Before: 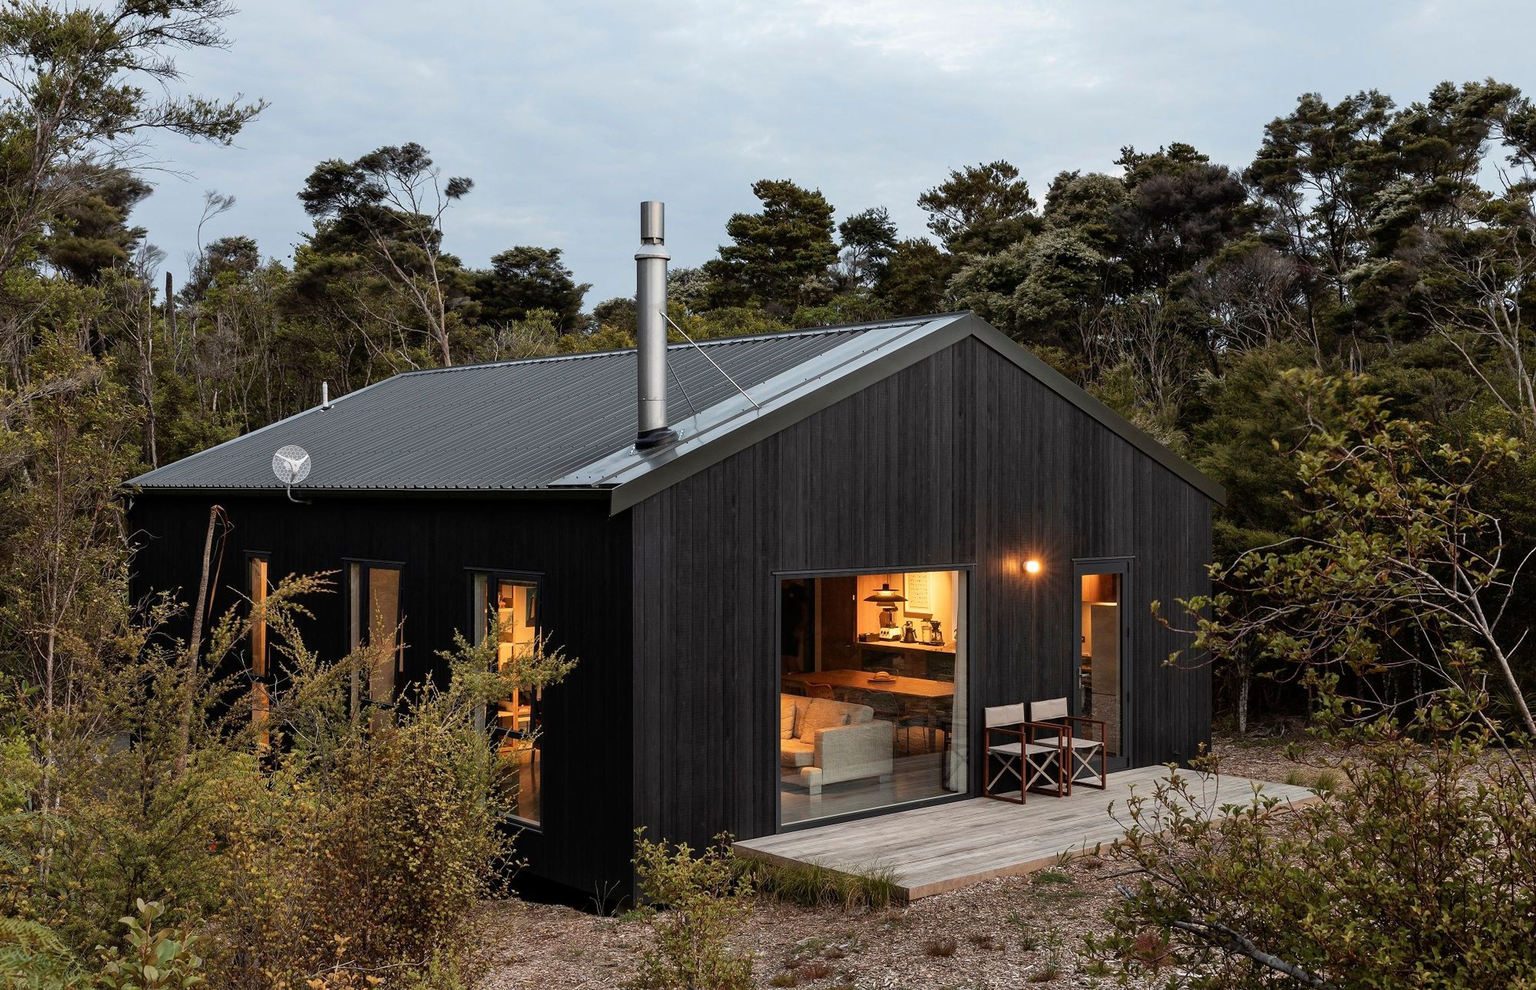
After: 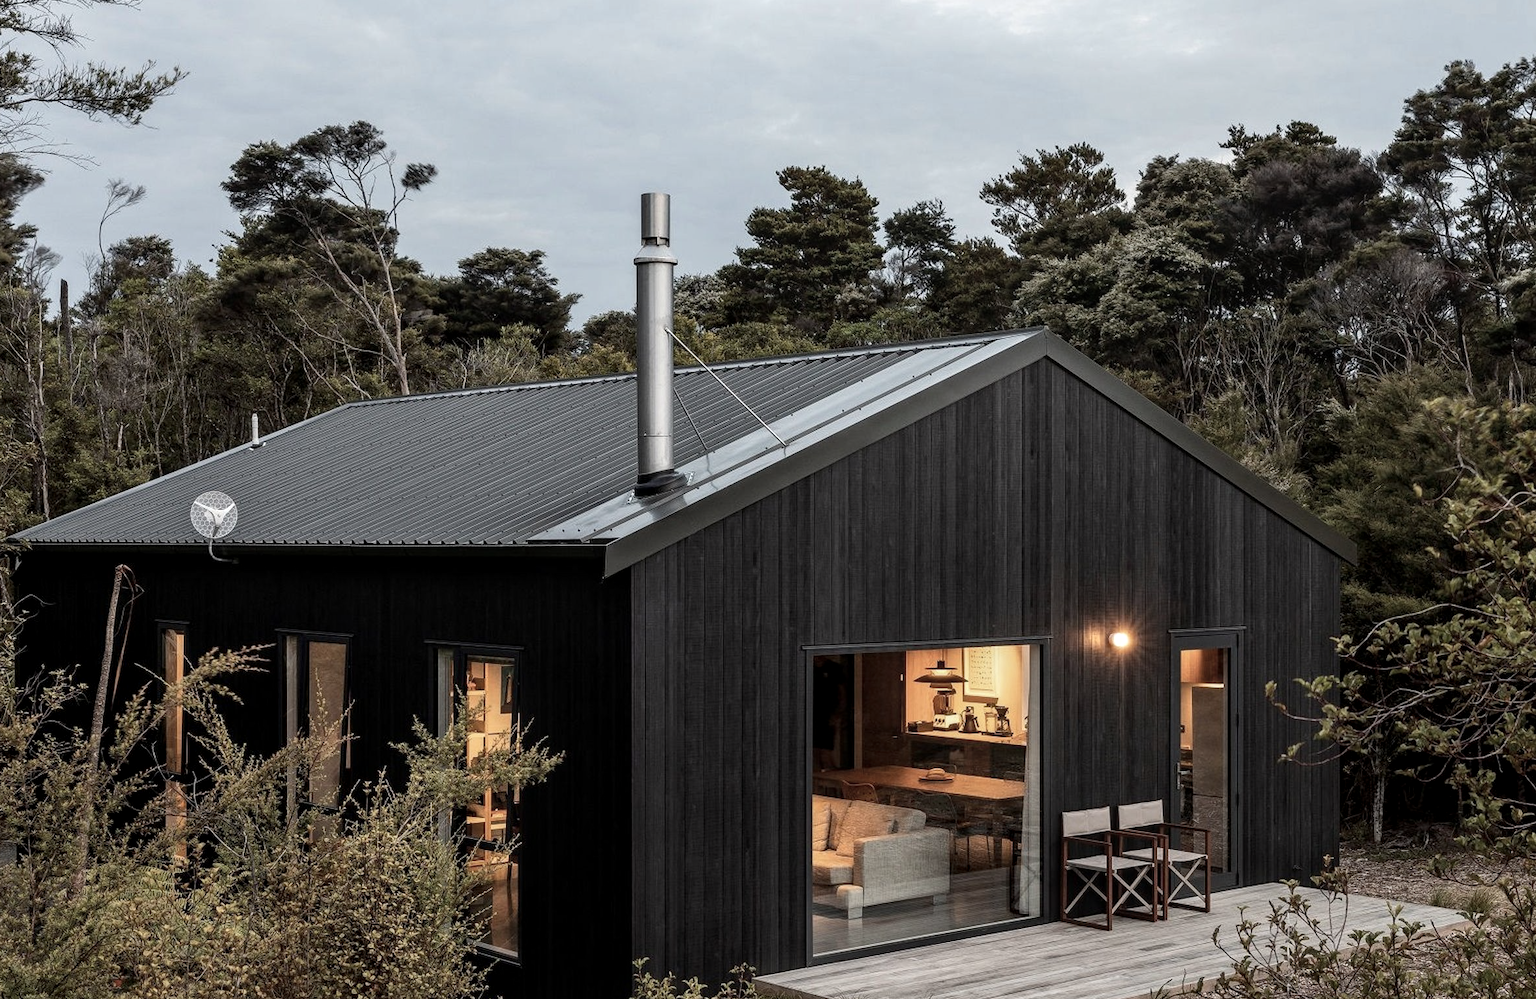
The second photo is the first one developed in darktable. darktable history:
exposure: compensate highlight preservation false
tone equalizer: edges refinement/feathering 500, mask exposure compensation -1.57 EV, preserve details no
contrast brightness saturation: contrast 0.1, saturation -0.367
crop and rotate: left 7.62%, top 4.448%, right 10.614%, bottom 12.993%
local contrast: on, module defaults
